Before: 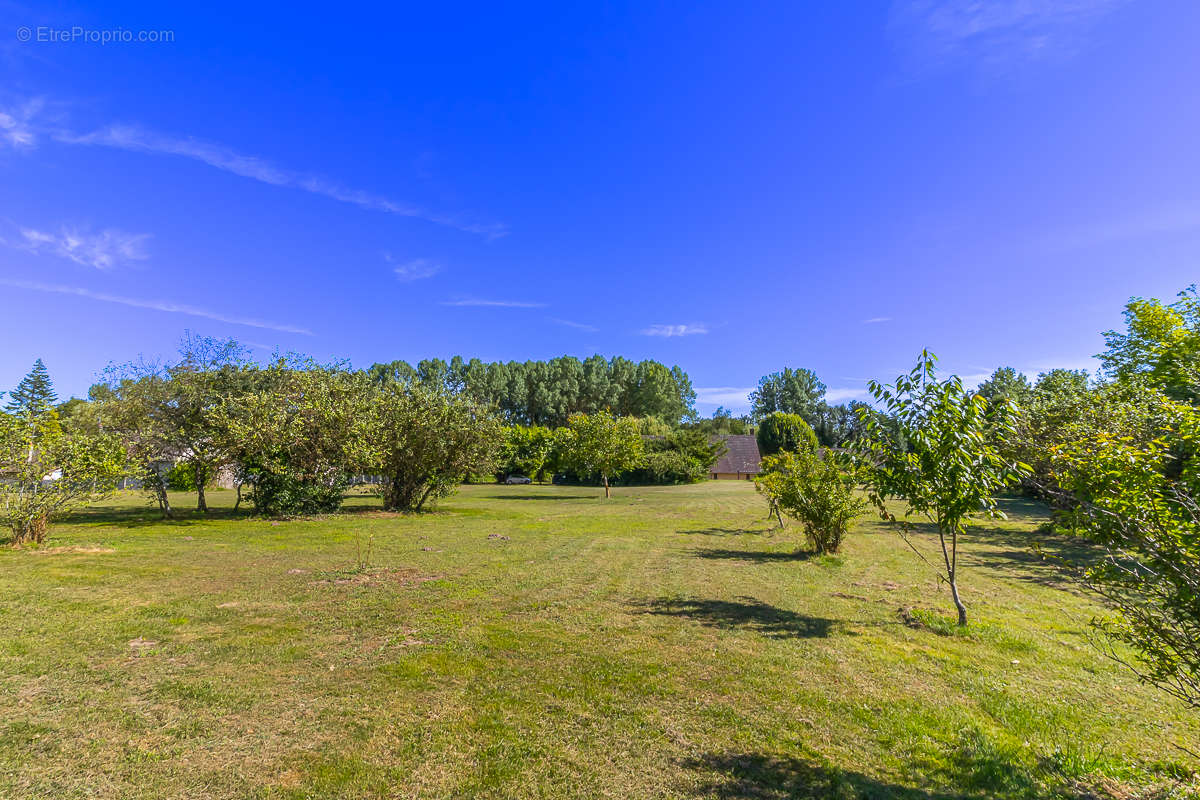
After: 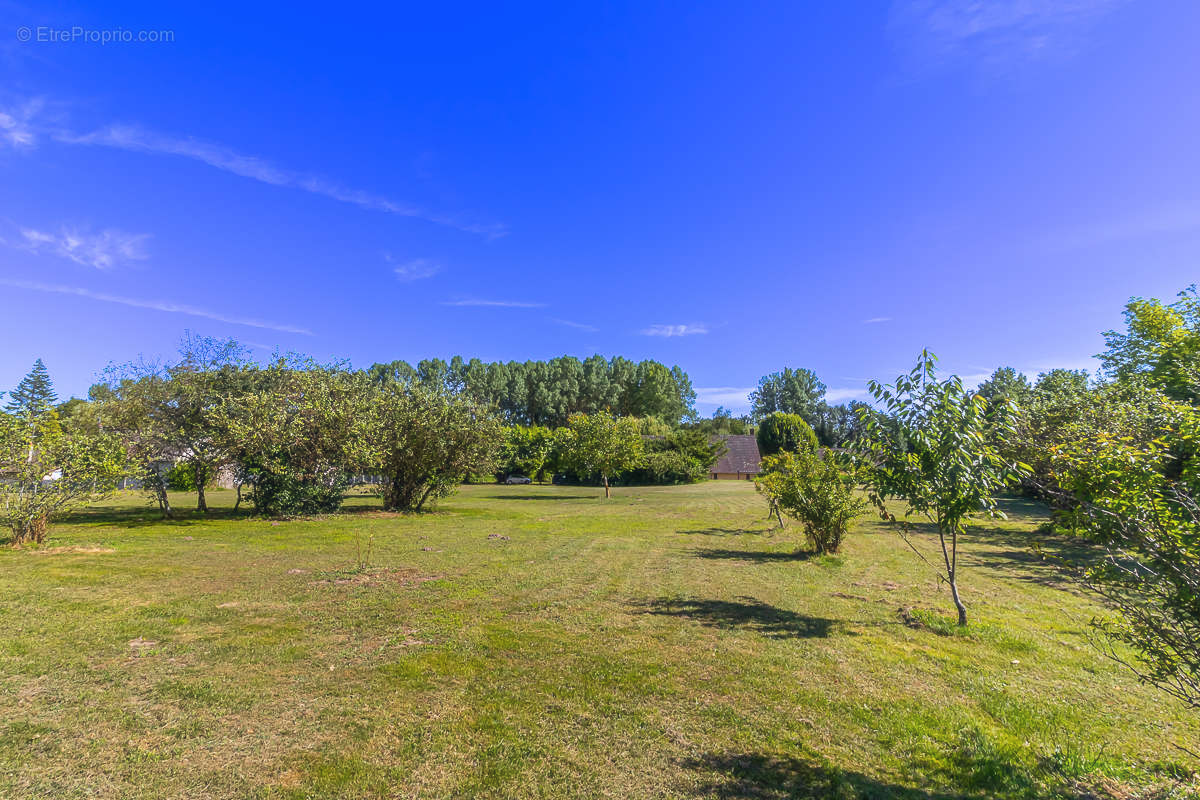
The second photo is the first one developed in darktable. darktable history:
haze removal: strength -0.053, compatibility mode true, adaptive false
